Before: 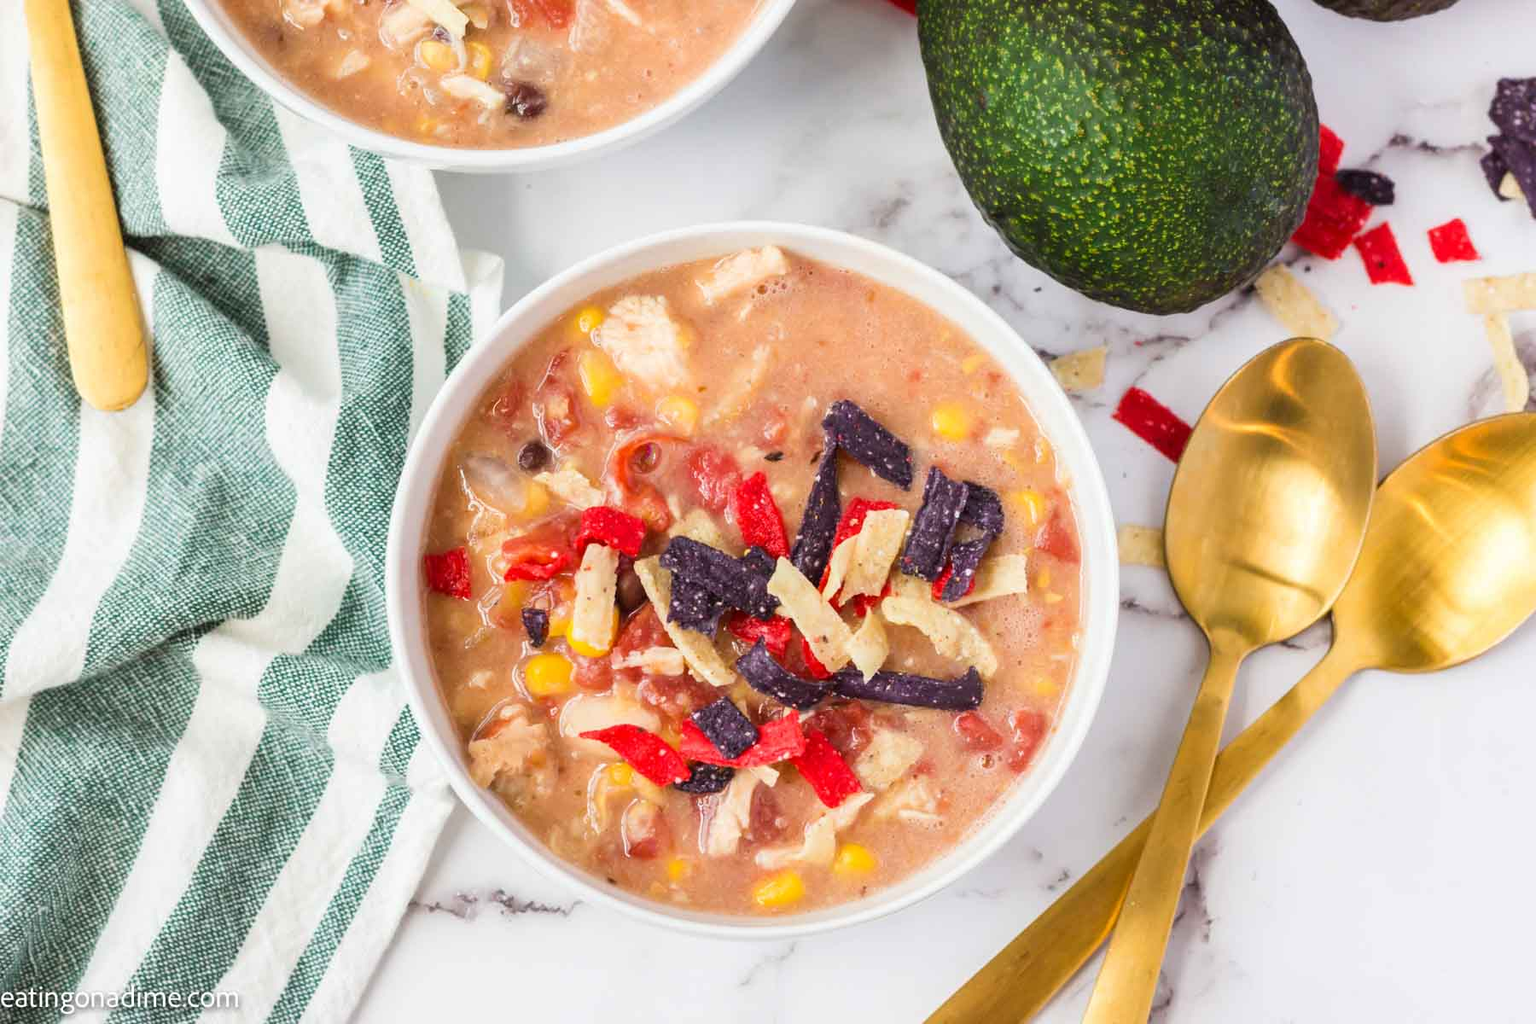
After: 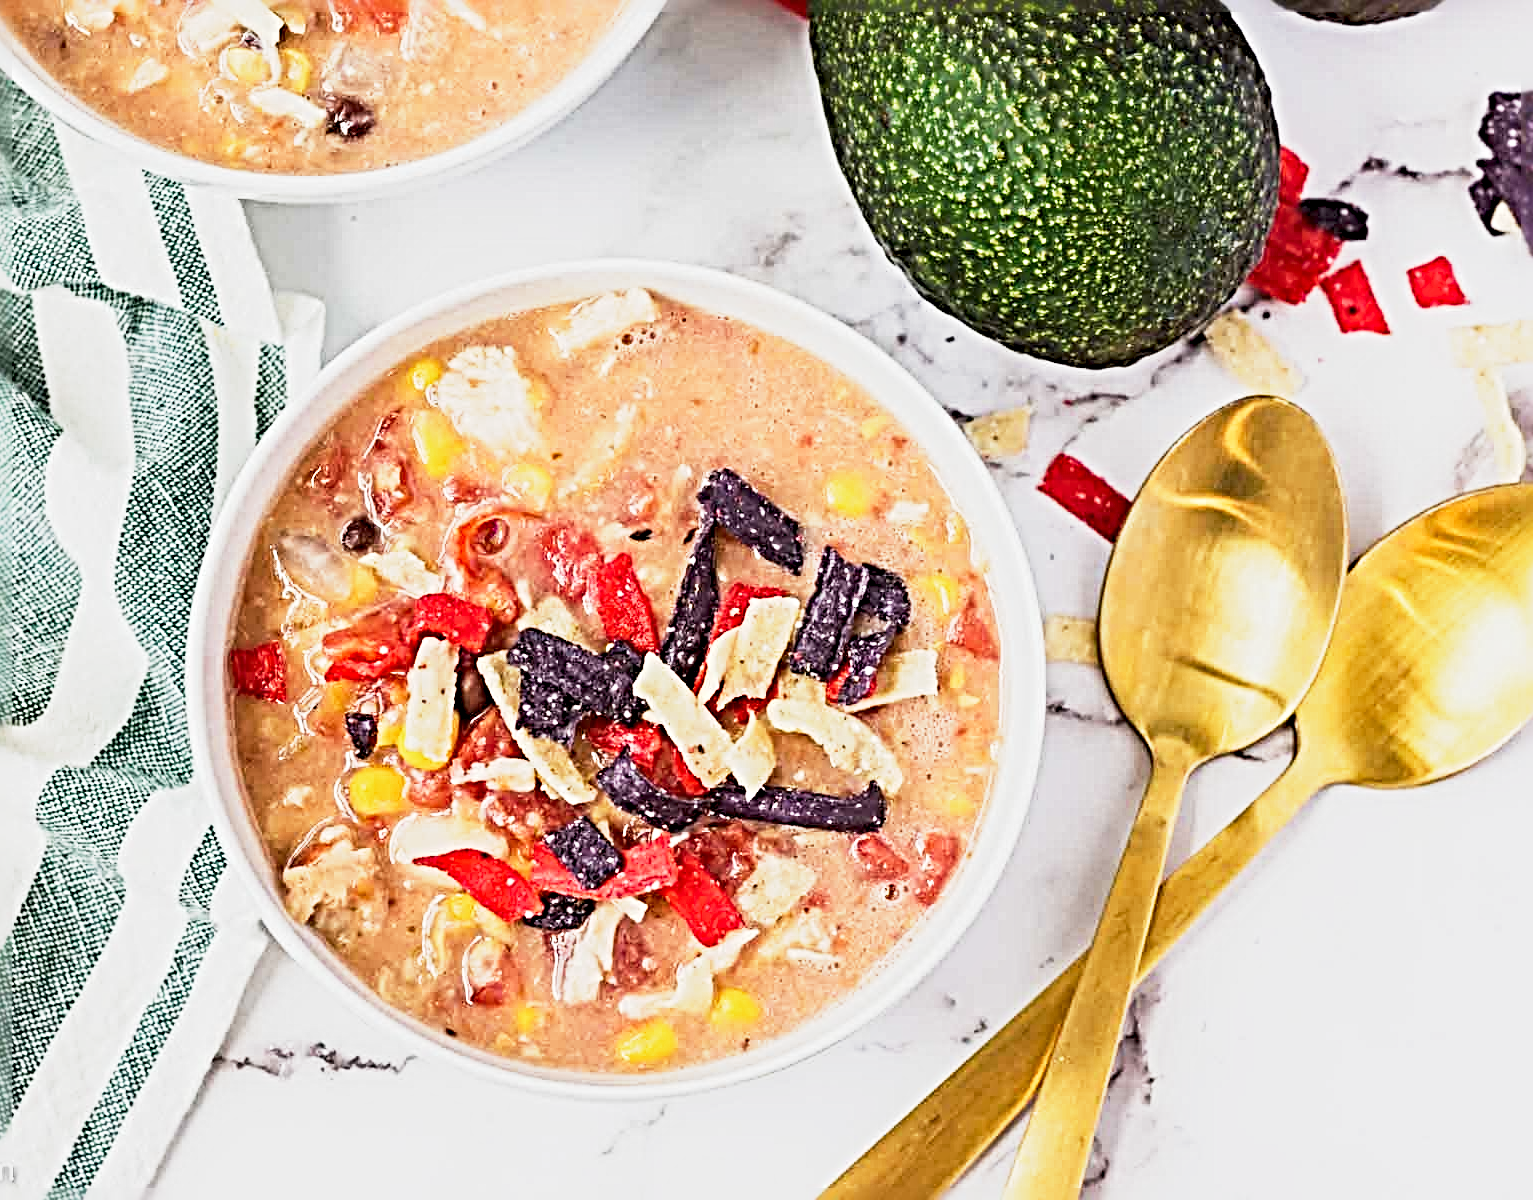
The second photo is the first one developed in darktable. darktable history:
sharpen: radius 6.295, amount 1.794, threshold 0.224
crop and rotate: left 14.807%
base curve: curves: ch0 [(0, 0) (0.088, 0.125) (0.176, 0.251) (0.354, 0.501) (0.613, 0.749) (1, 0.877)], preserve colors none
tone equalizer: on, module defaults
